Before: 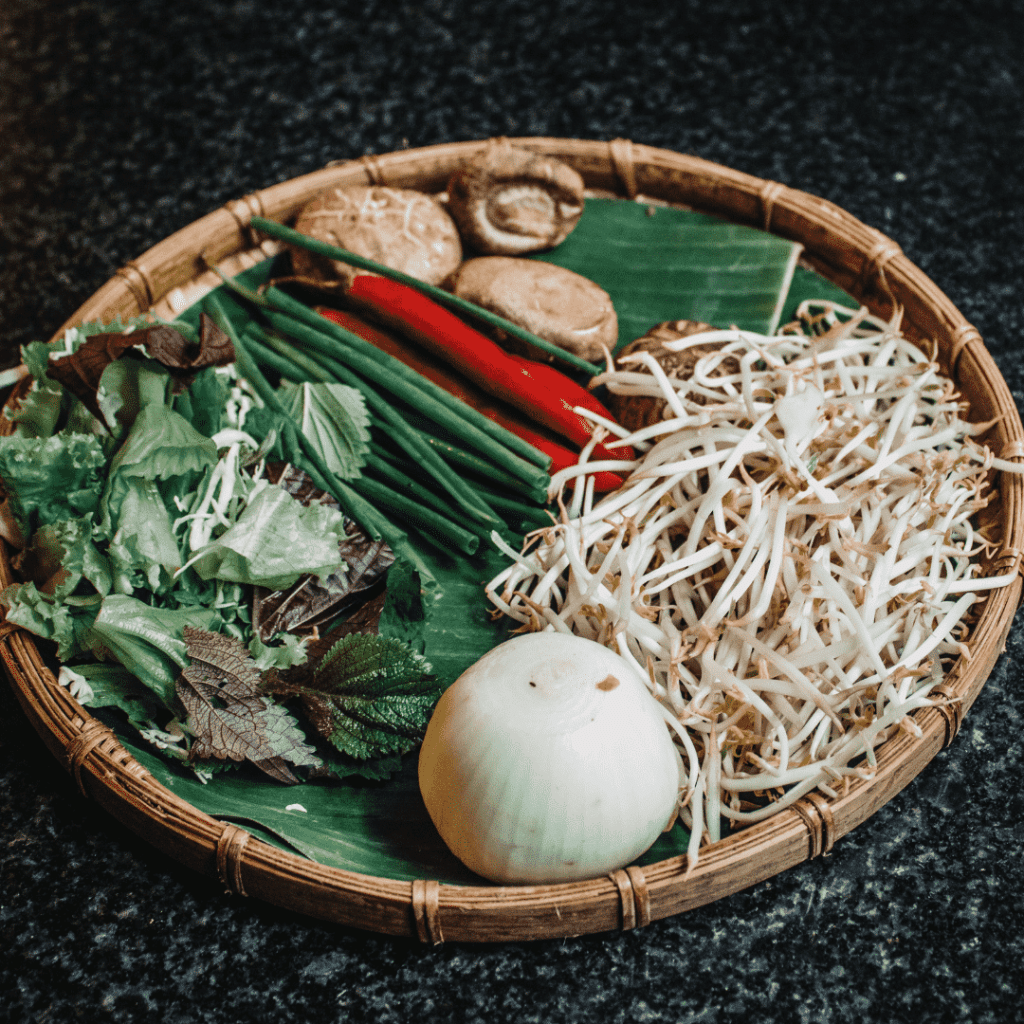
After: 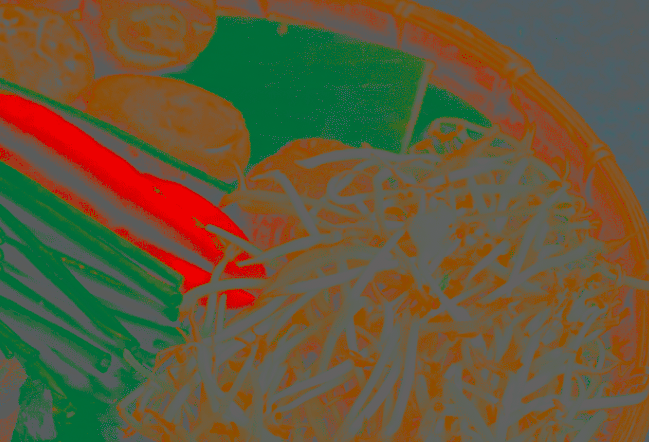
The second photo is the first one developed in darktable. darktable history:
crop: left 36.031%, top 17.831%, right 0.553%, bottom 39%
contrast brightness saturation: contrast -0.971, brightness -0.157, saturation 0.734
